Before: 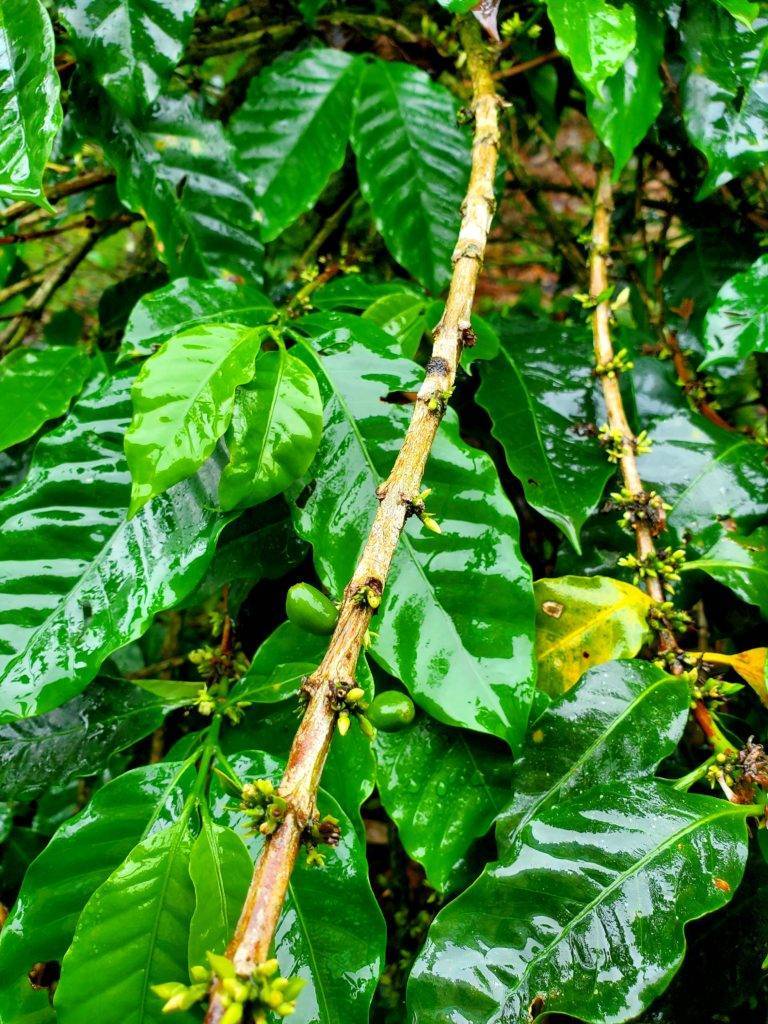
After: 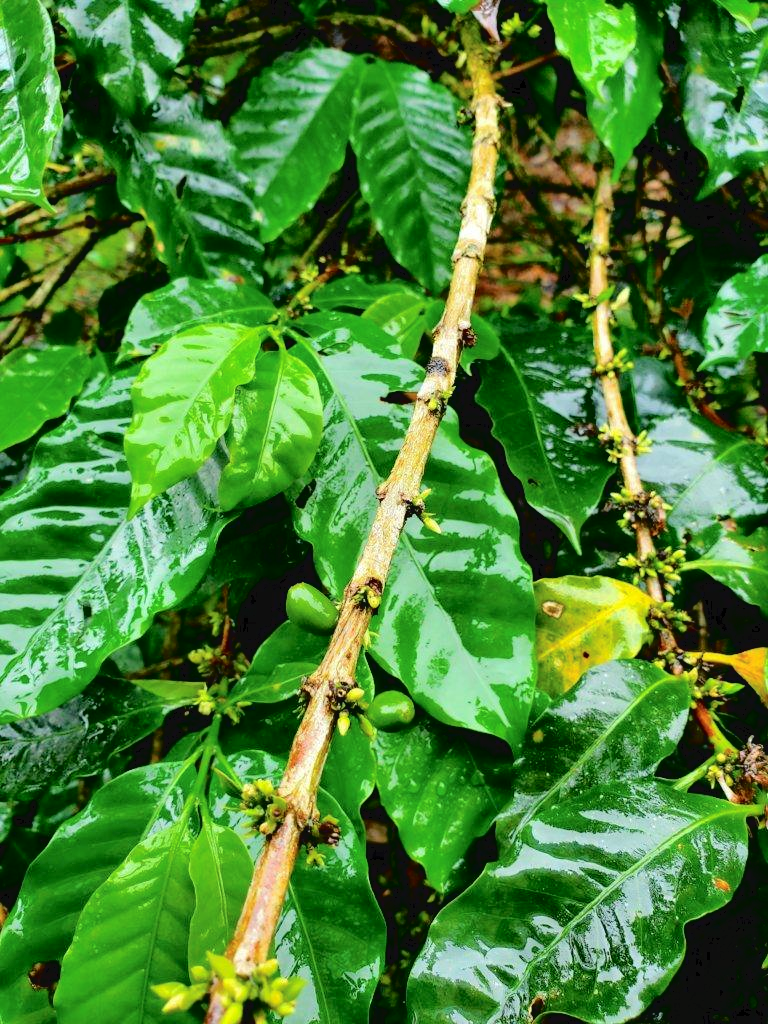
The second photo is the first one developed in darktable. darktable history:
tone curve: curves: ch0 [(0, 0) (0.003, 0.041) (0.011, 0.042) (0.025, 0.041) (0.044, 0.043) (0.069, 0.048) (0.1, 0.059) (0.136, 0.079) (0.177, 0.107) (0.224, 0.152) (0.277, 0.235) (0.335, 0.331) (0.399, 0.427) (0.468, 0.512) (0.543, 0.595) (0.623, 0.668) (0.709, 0.736) (0.801, 0.813) (0.898, 0.891) (1, 1)], color space Lab, independent channels
